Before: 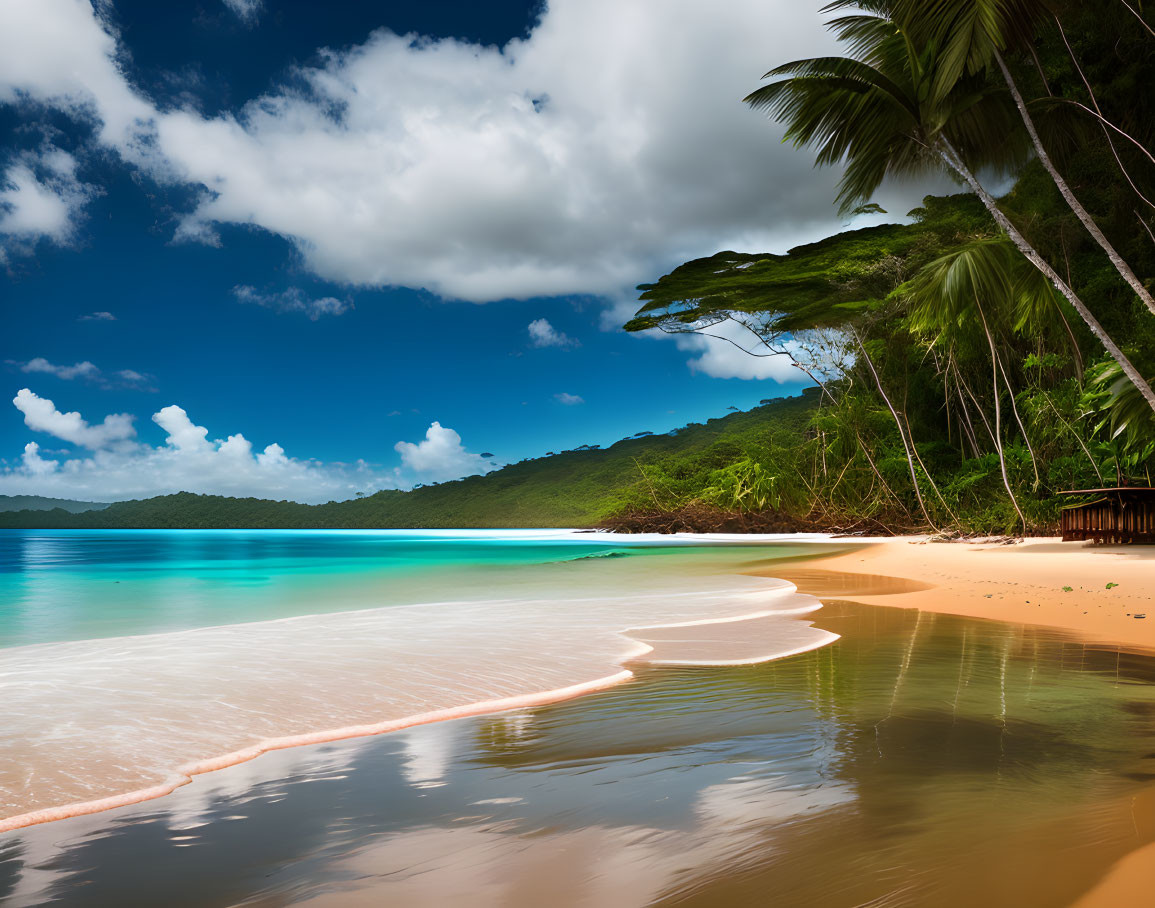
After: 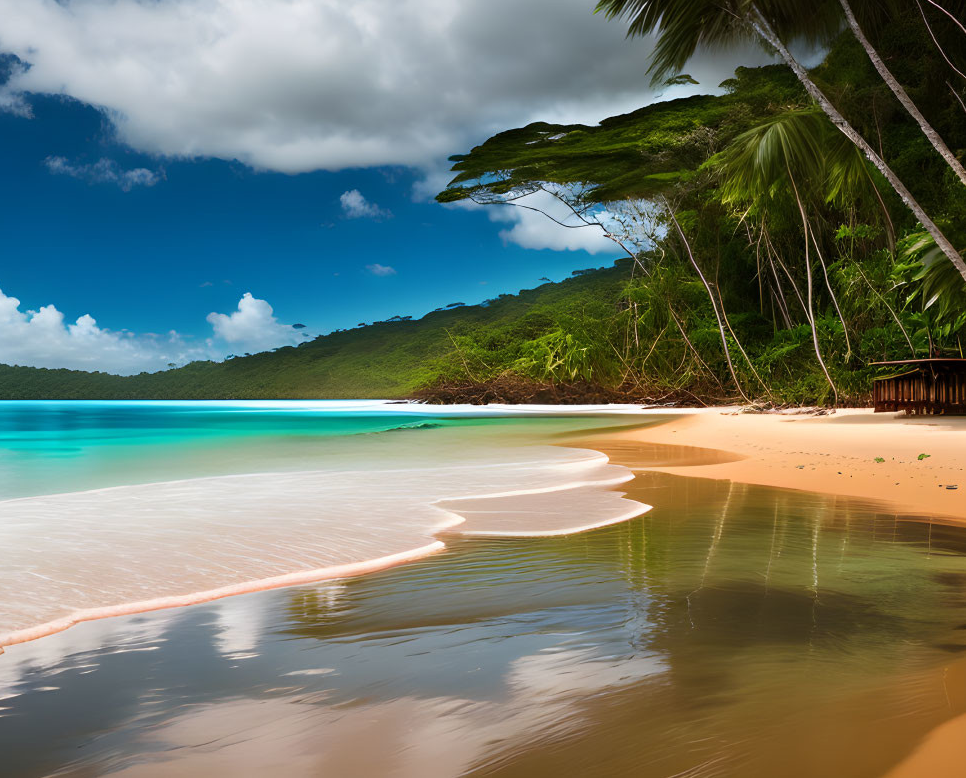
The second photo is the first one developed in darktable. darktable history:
crop: left 16.327%, top 14.314%
